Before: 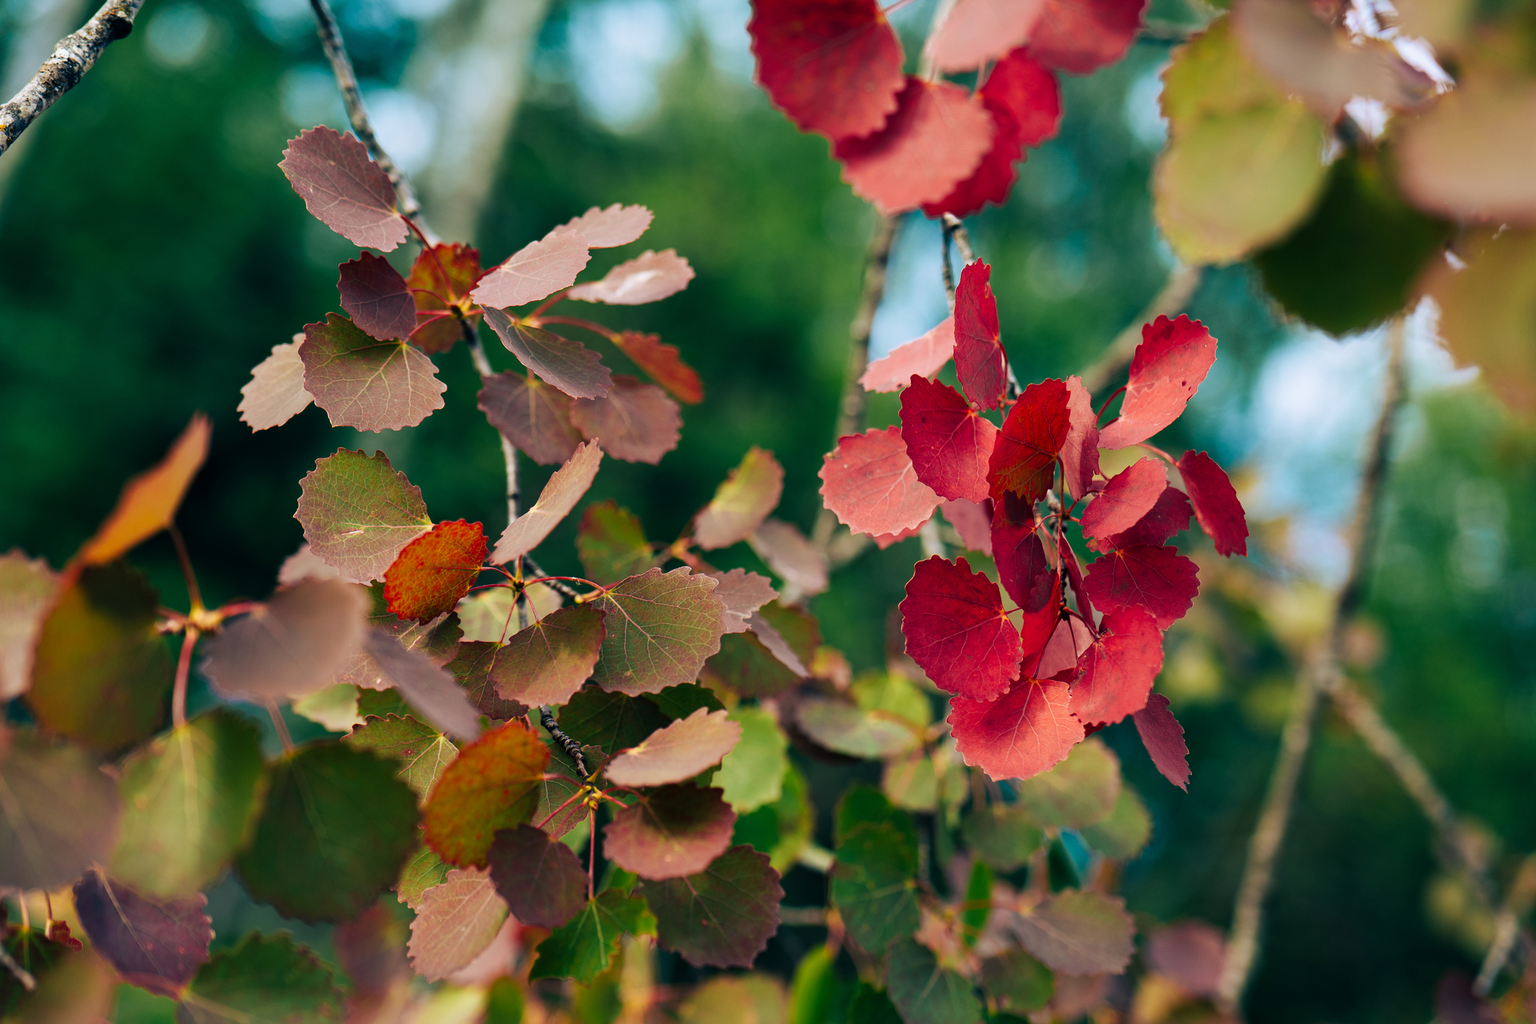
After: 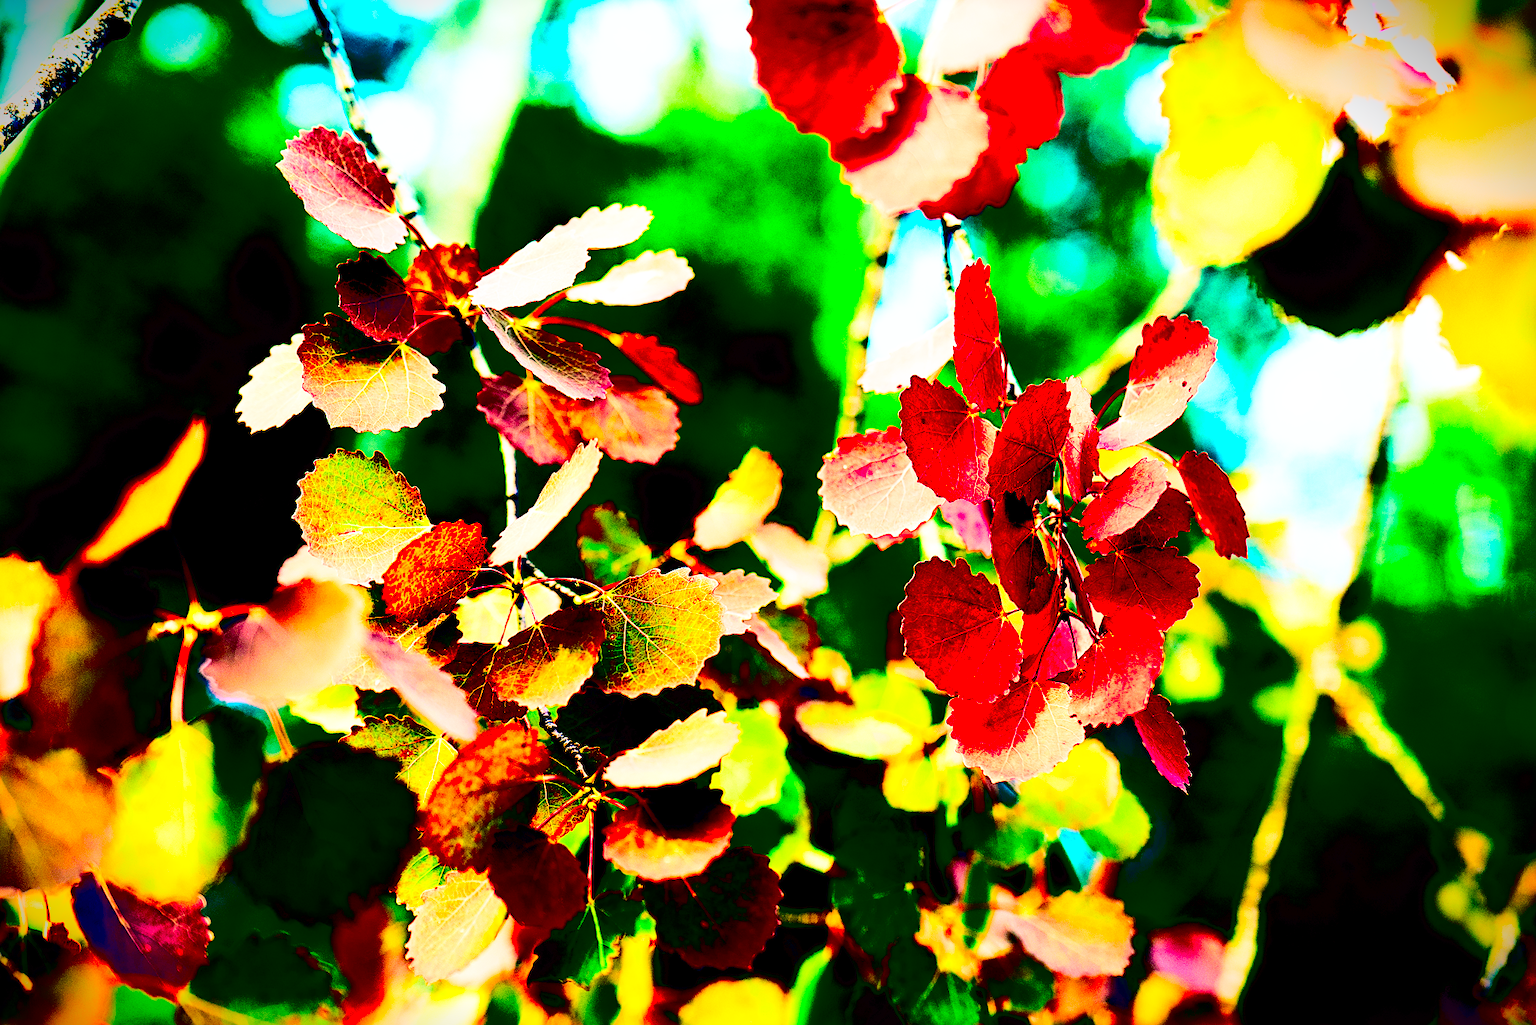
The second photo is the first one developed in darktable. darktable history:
crop: left 0.189%
sharpen: on, module defaults
contrast brightness saturation: contrast 0.787, brightness -1, saturation 0.981
base curve: curves: ch0 [(0, 0.003) (0.001, 0.002) (0.006, 0.004) (0.02, 0.022) (0.048, 0.086) (0.094, 0.234) (0.162, 0.431) (0.258, 0.629) (0.385, 0.8) (0.548, 0.918) (0.751, 0.988) (1, 1)], preserve colors none
color balance rgb: global offset › luminance -0.875%, linear chroma grading › global chroma 14.971%, perceptual saturation grading › global saturation 0.651%, perceptual saturation grading › highlights -17.704%, perceptual saturation grading › mid-tones 32.837%, perceptual saturation grading › shadows 50.563%, global vibrance 20%
tone equalizer: -8 EV -0.758 EV, -7 EV -0.683 EV, -6 EV -0.563 EV, -5 EV -0.363 EV, -3 EV 0.397 EV, -2 EV 0.6 EV, -1 EV 0.696 EV, +0 EV 0.752 EV
vignetting: fall-off start 100.75%, brightness -0.983, saturation 0.49, width/height ratio 1.322
